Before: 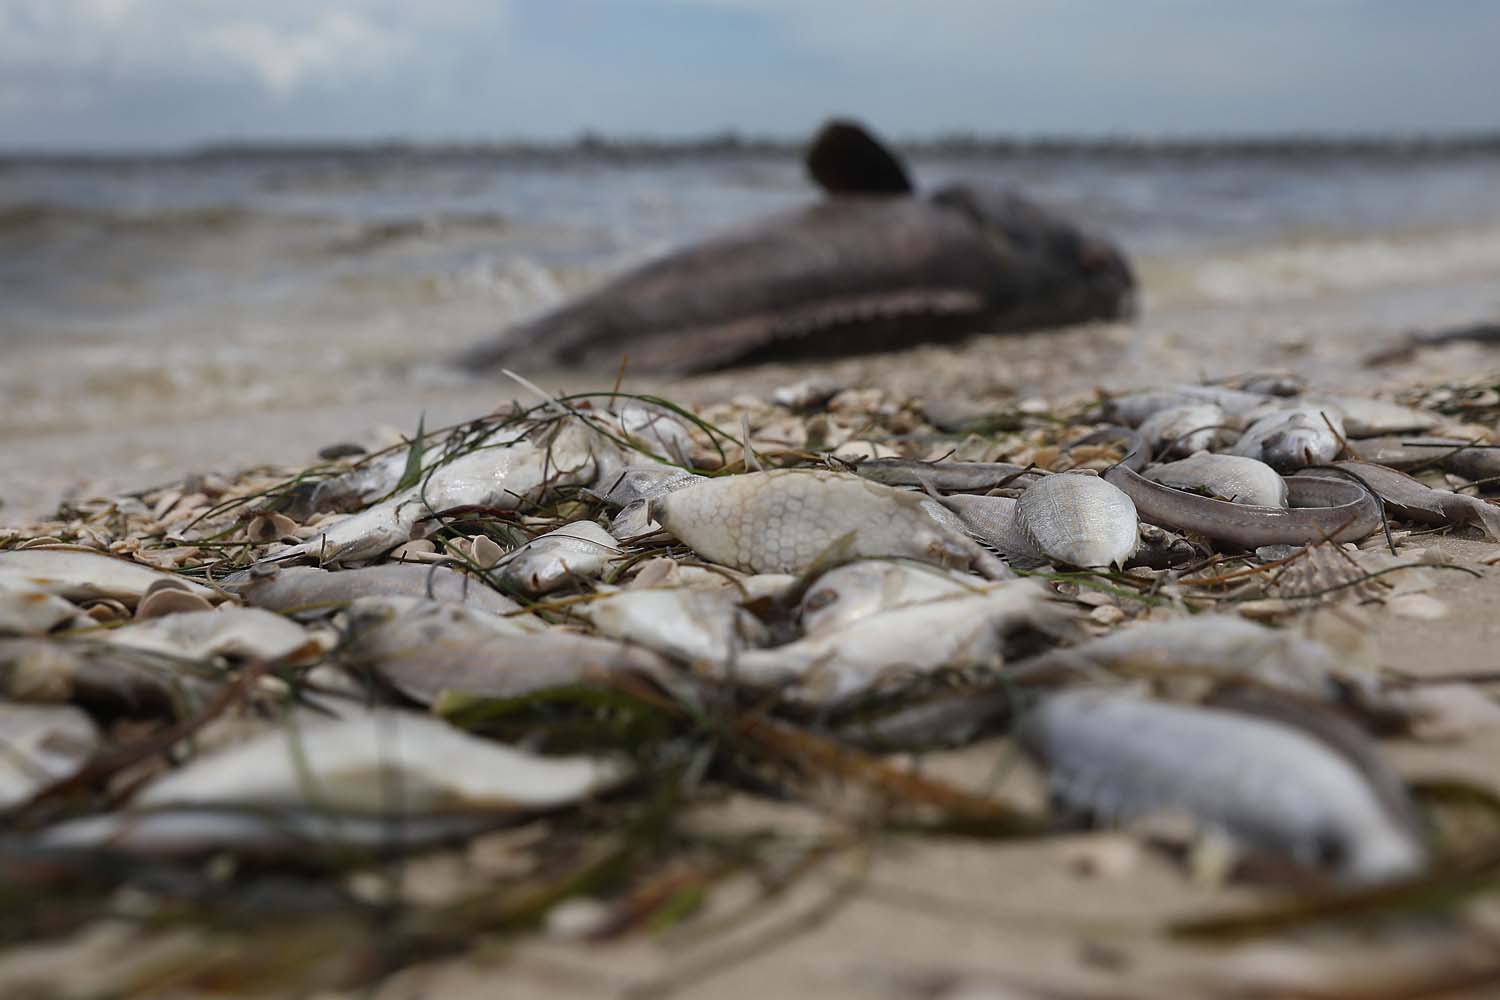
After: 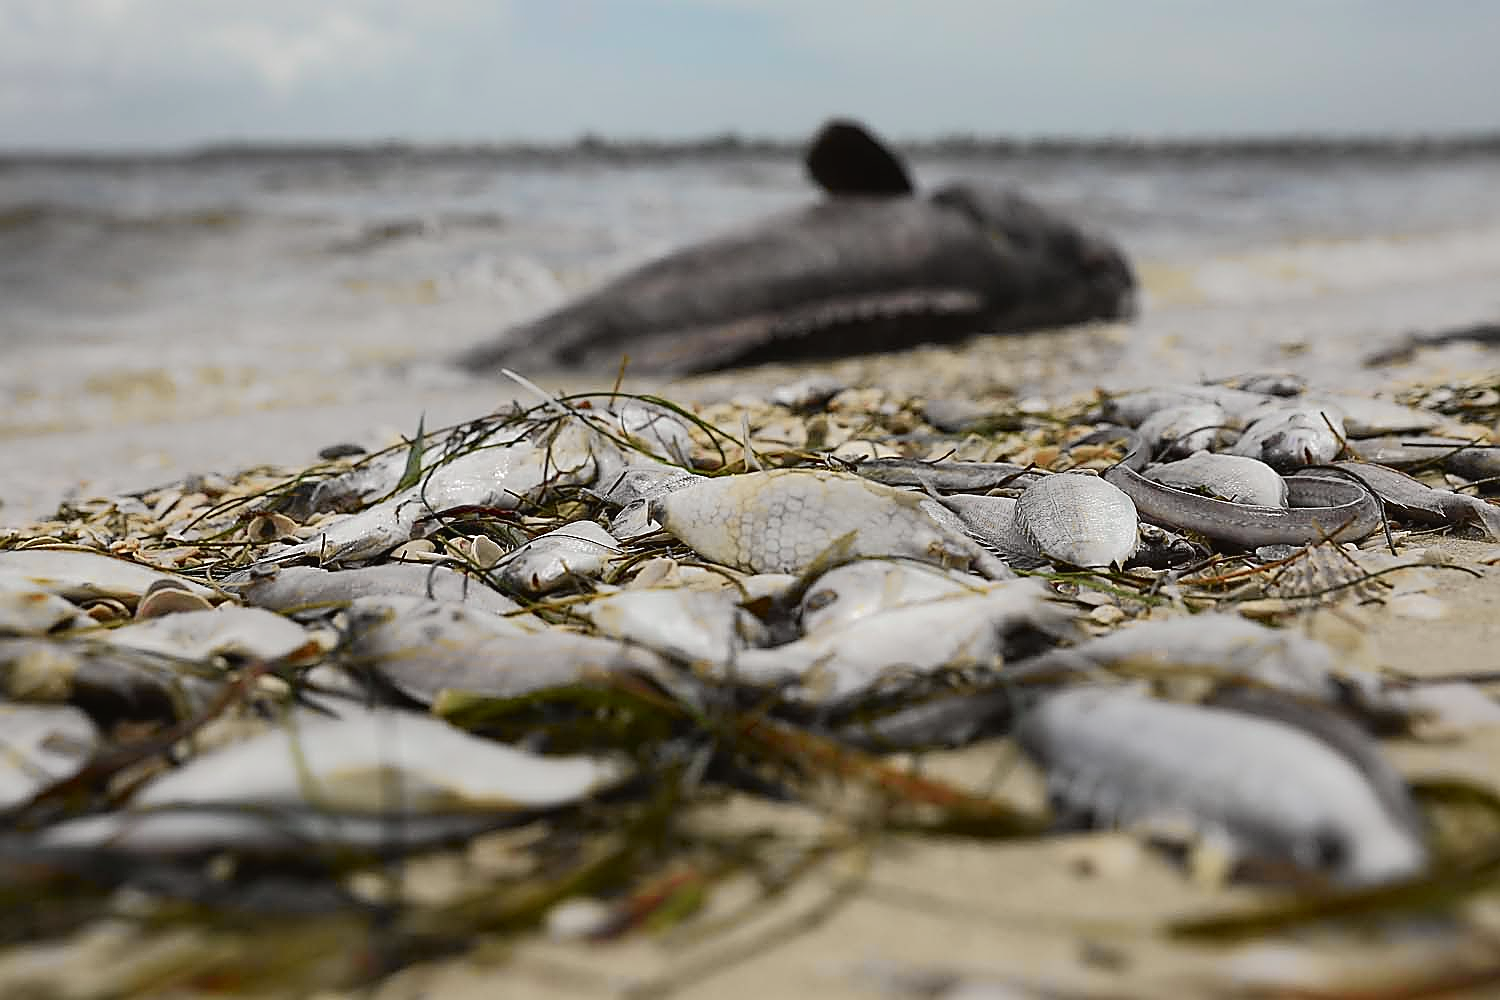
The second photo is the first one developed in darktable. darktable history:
sharpen: radius 1.685, amount 1.294
tone equalizer: on, module defaults
tone curve: curves: ch0 [(0, 0.019) (0.066, 0.054) (0.184, 0.184) (0.369, 0.417) (0.501, 0.586) (0.617, 0.71) (0.743, 0.787) (0.997, 0.997)]; ch1 [(0, 0) (0.187, 0.156) (0.388, 0.372) (0.437, 0.428) (0.474, 0.472) (0.499, 0.5) (0.521, 0.514) (0.548, 0.567) (0.6, 0.629) (0.82, 0.831) (1, 1)]; ch2 [(0, 0) (0.234, 0.227) (0.352, 0.372) (0.459, 0.484) (0.5, 0.505) (0.518, 0.516) (0.529, 0.541) (0.56, 0.594) (0.607, 0.644) (0.74, 0.771) (0.858, 0.873) (0.999, 0.994)], color space Lab, independent channels, preserve colors none
